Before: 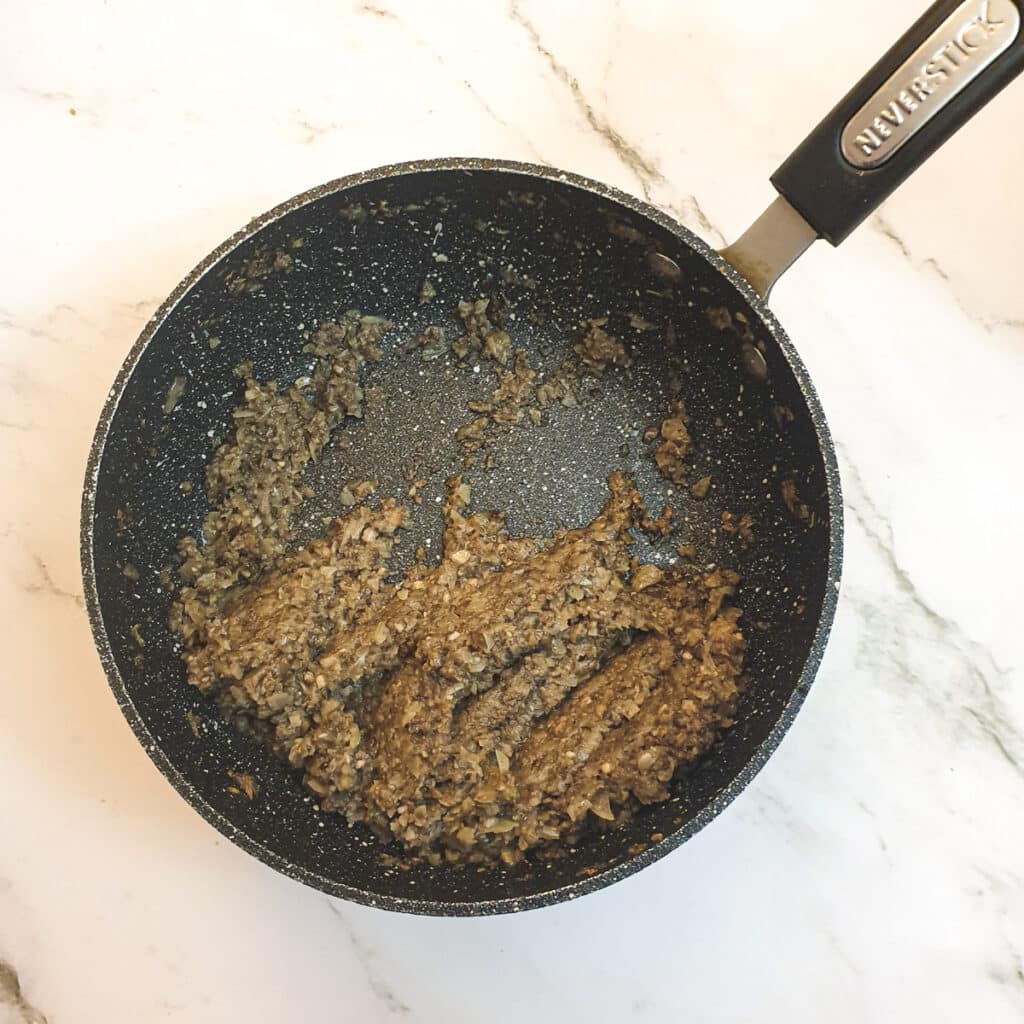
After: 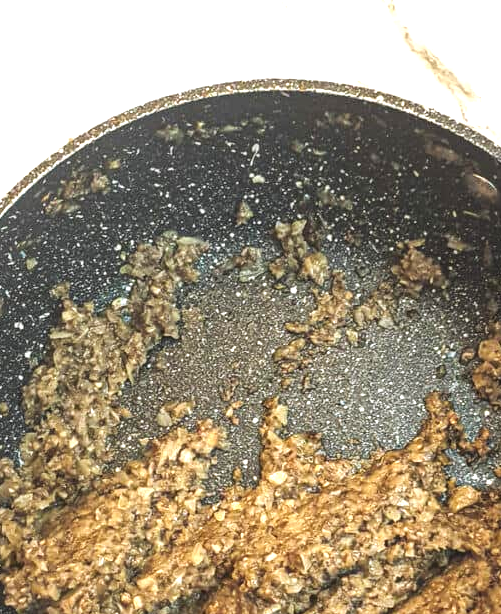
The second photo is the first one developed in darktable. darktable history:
exposure: black level correction 0, exposure 0.891 EV, compensate highlight preservation false
tone curve: curves: ch0 [(0, 0) (0.266, 0.247) (0.741, 0.751) (1, 1)], preserve colors none
local contrast: on, module defaults
levels: white 99.95%
tone equalizer: -8 EV 0.07 EV, mask exposure compensation -0.513 EV
crop: left 17.953%, top 7.784%, right 33.034%, bottom 32.179%
